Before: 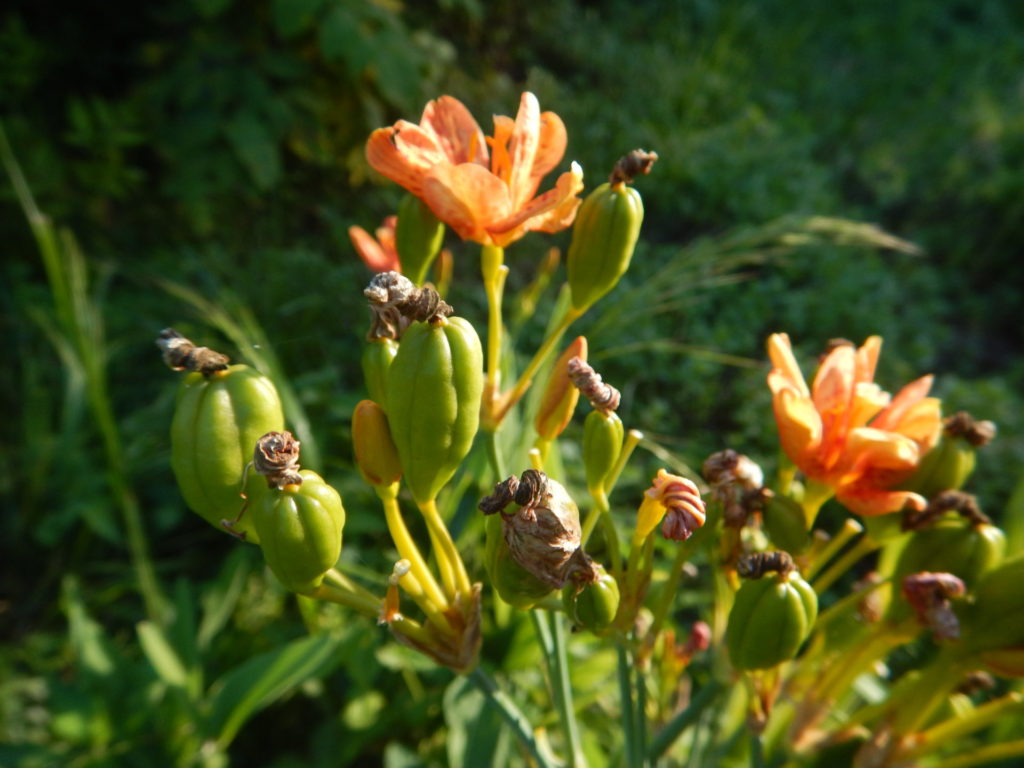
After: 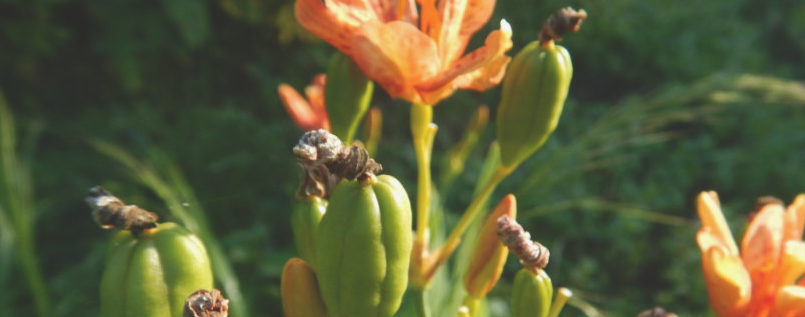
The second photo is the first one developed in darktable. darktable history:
crop: left 7.016%, top 18.495%, right 14.336%, bottom 40.104%
exposure: black level correction -0.024, exposure -0.121 EV, compensate highlight preservation false
